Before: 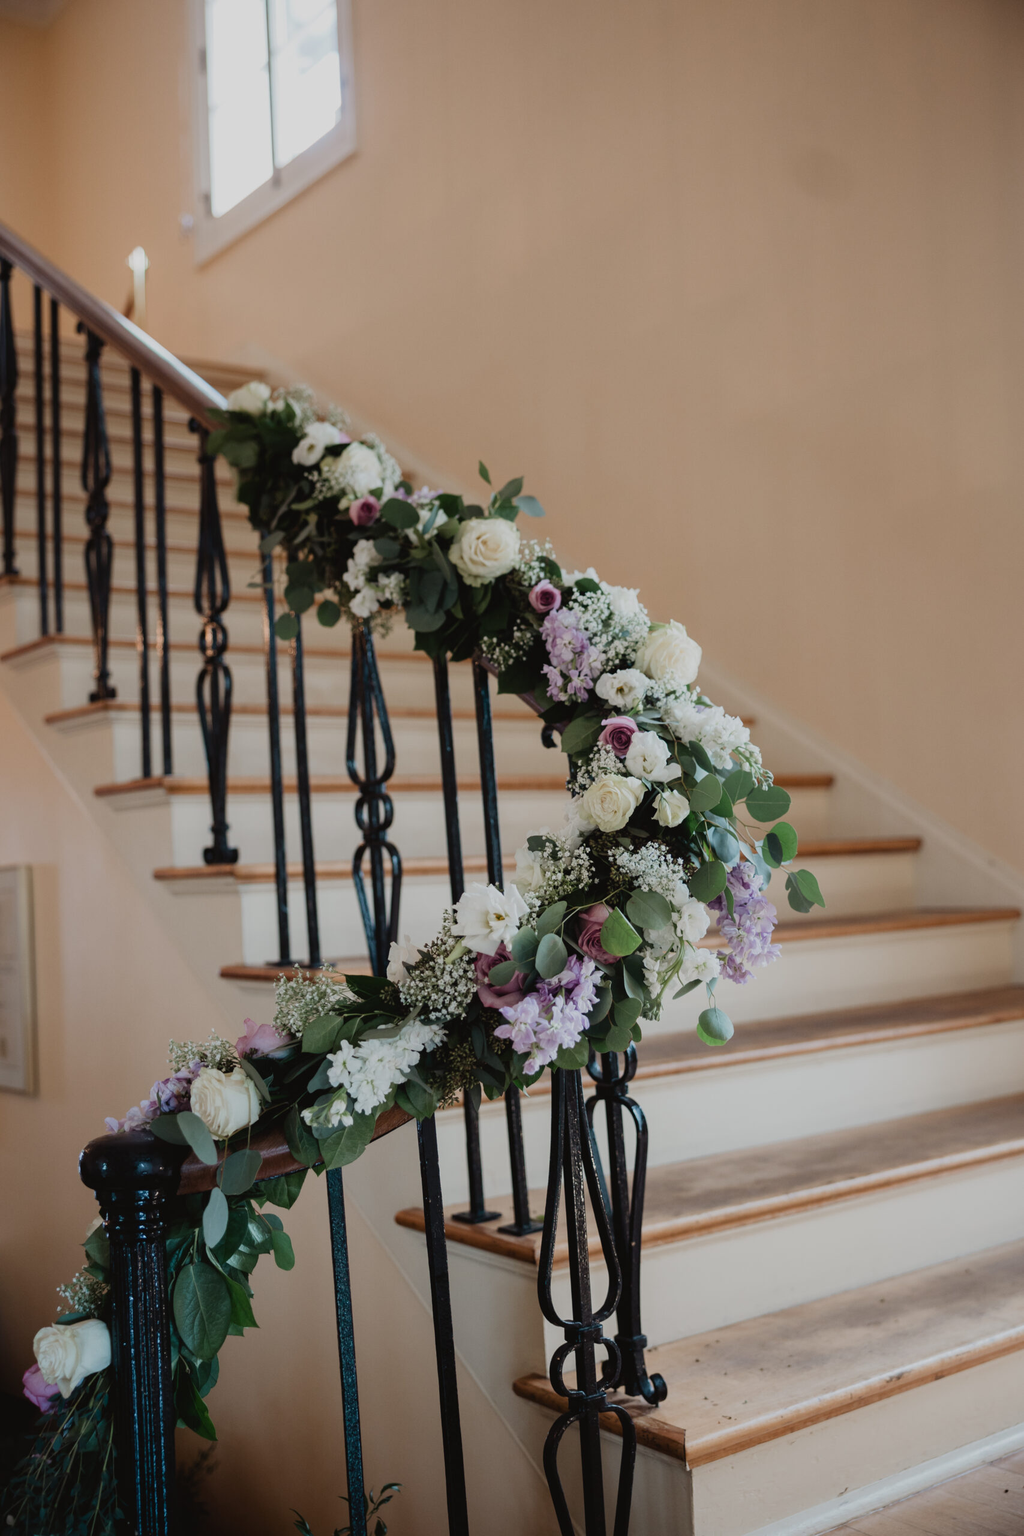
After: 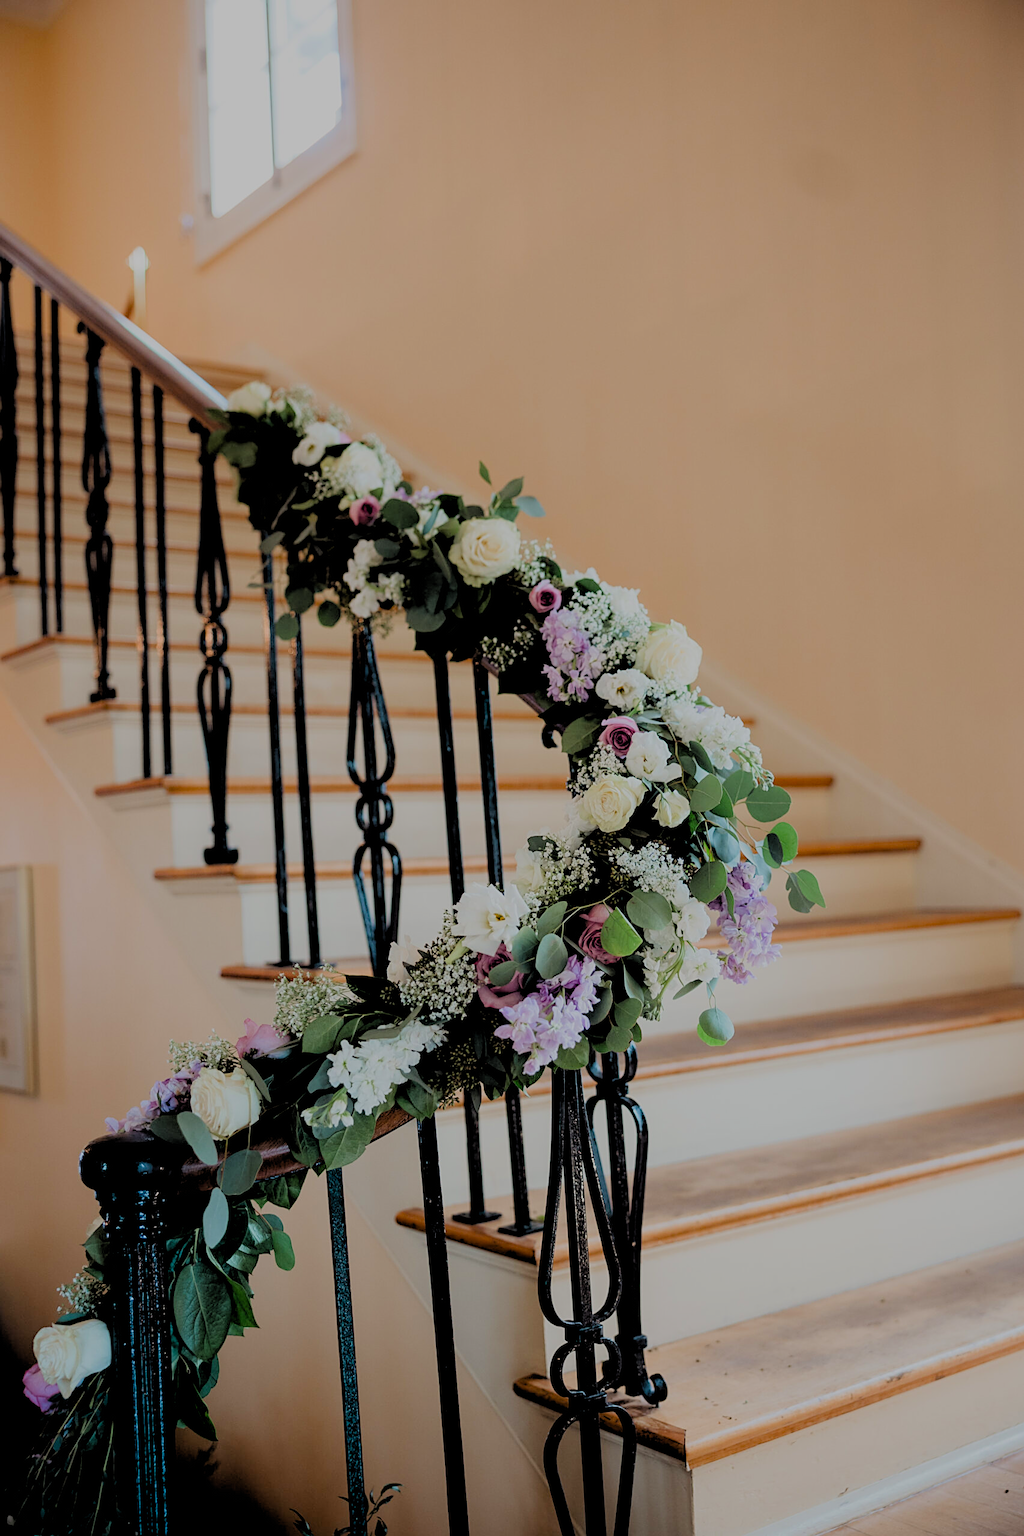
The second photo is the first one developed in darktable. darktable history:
filmic rgb: black relative exposure -7.75 EV, white relative exposure 4.4 EV, threshold 3 EV, hardness 3.76, latitude 38.11%, contrast 0.966, highlights saturation mix 10%, shadows ↔ highlights balance 4.59%, color science v4 (2020), enable highlight reconstruction true
sharpen: on, module defaults
rgb levels: preserve colors sum RGB, levels [[0.038, 0.433, 0.934], [0, 0.5, 1], [0, 0.5, 1]]
